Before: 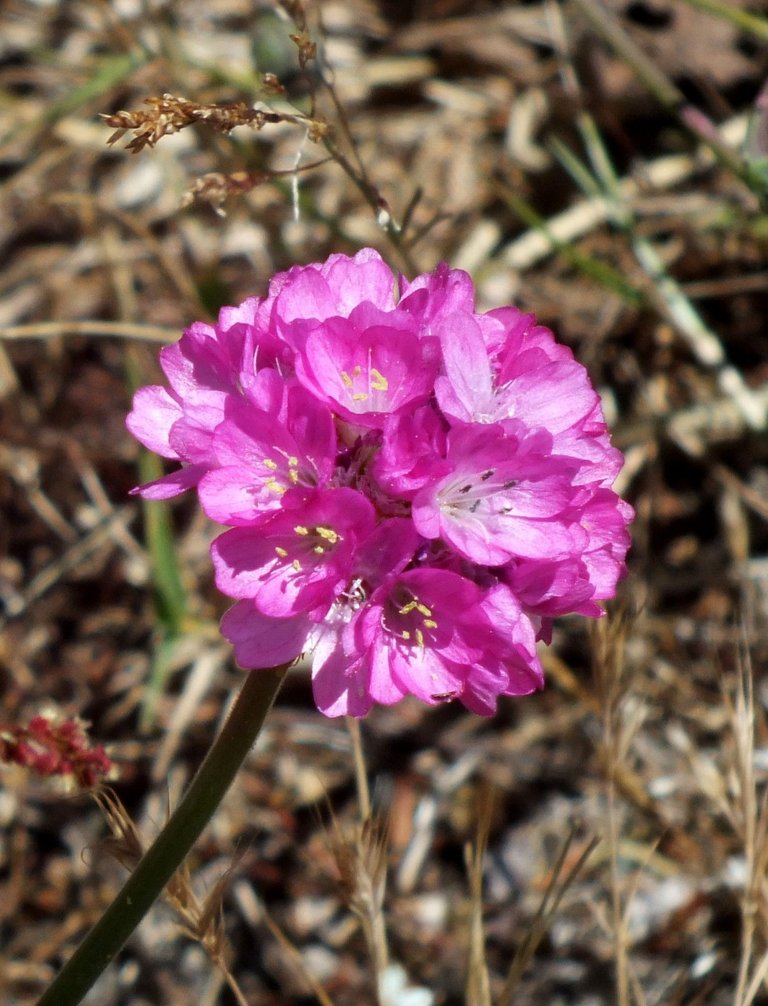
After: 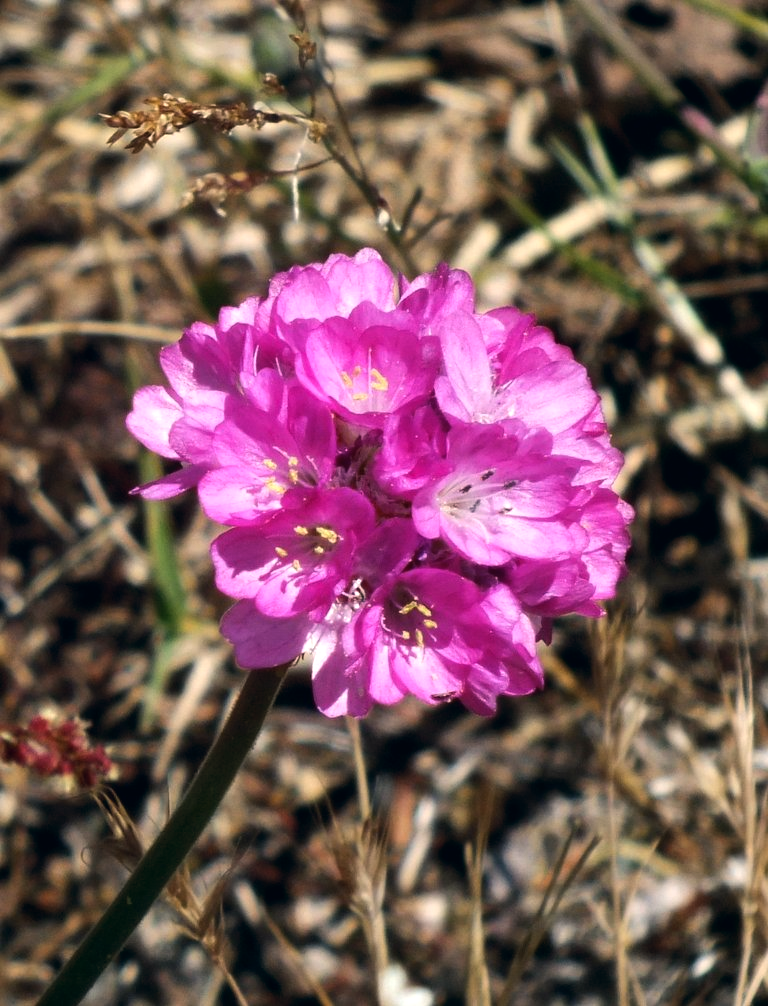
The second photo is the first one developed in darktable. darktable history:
tone equalizer: -8 EV -0.417 EV, -7 EV -0.389 EV, -6 EV -0.333 EV, -5 EV -0.222 EV, -3 EV 0.222 EV, -2 EV 0.333 EV, -1 EV 0.389 EV, +0 EV 0.417 EV, edges refinement/feathering 500, mask exposure compensation -1.57 EV, preserve details no
exposure: exposure -0.116 EV, compensate exposure bias true, compensate highlight preservation false
color correction: highlights a* 5.38, highlights b* 5.3, shadows a* -4.26, shadows b* -5.11
